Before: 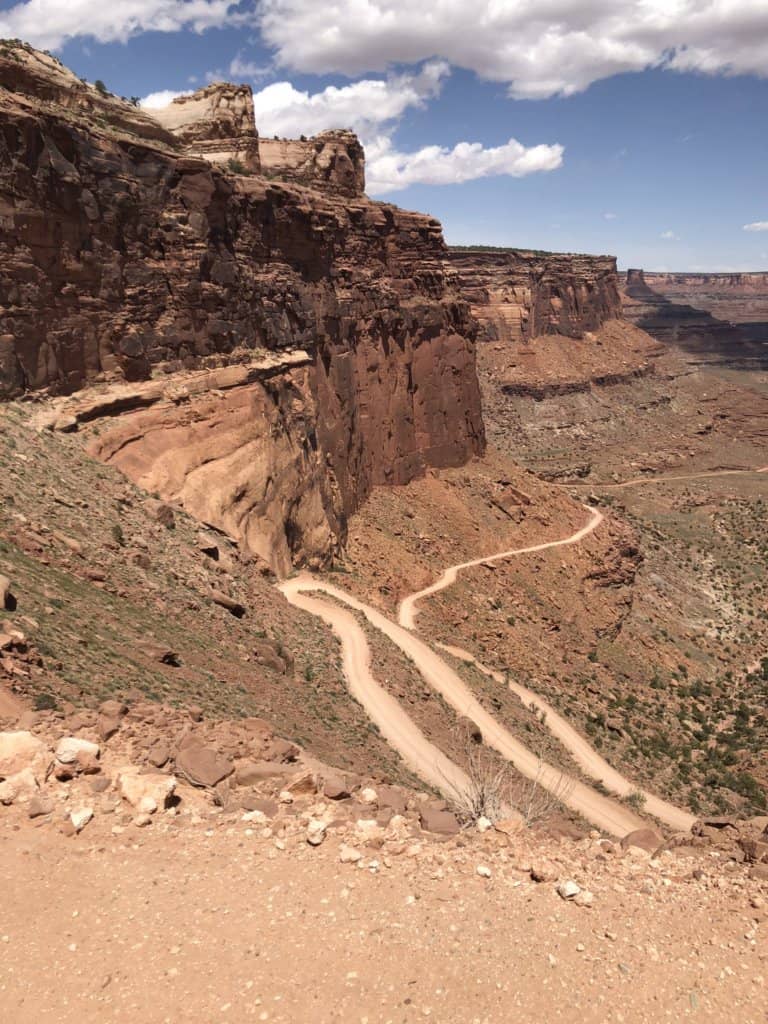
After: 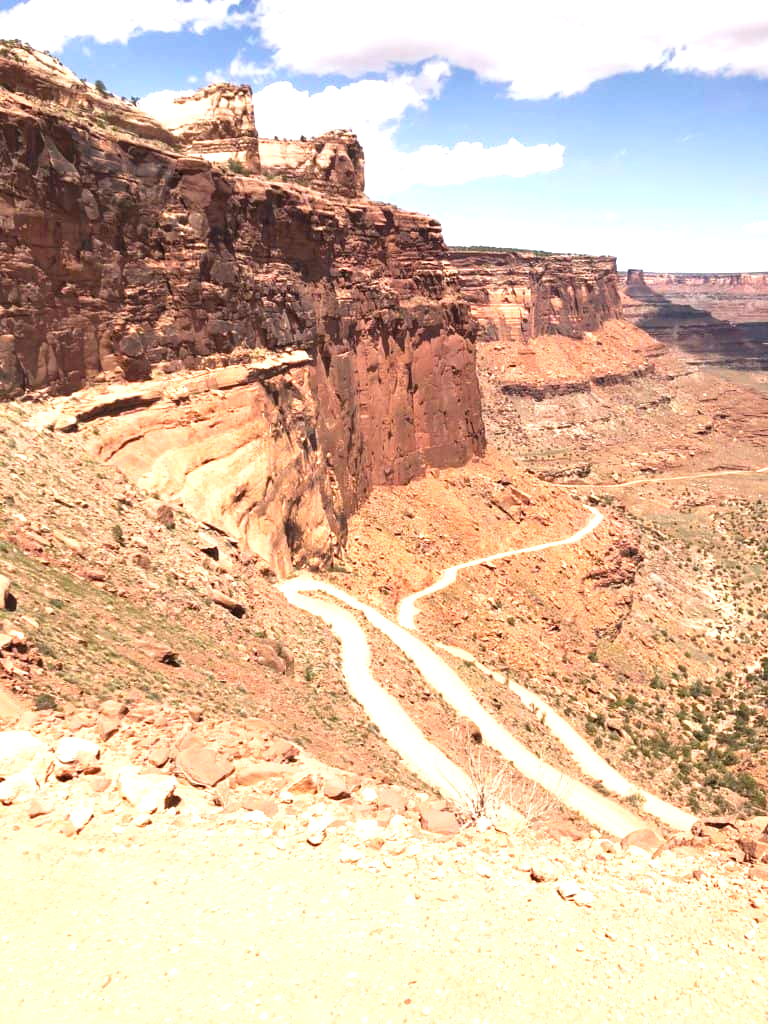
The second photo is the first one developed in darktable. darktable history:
tone curve: curves: ch0 [(0, 0) (0.003, 0.003) (0.011, 0.012) (0.025, 0.026) (0.044, 0.046) (0.069, 0.072) (0.1, 0.104) (0.136, 0.141) (0.177, 0.184) (0.224, 0.233) (0.277, 0.288) (0.335, 0.348) (0.399, 0.414) (0.468, 0.486) (0.543, 0.564) (0.623, 0.647) (0.709, 0.736) (0.801, 0.831) (0.898, 0.921) (1, 1)], preserve colors none
exposure: black level correction 0, exposure 1.3 EV, compensate highlight preservation false
